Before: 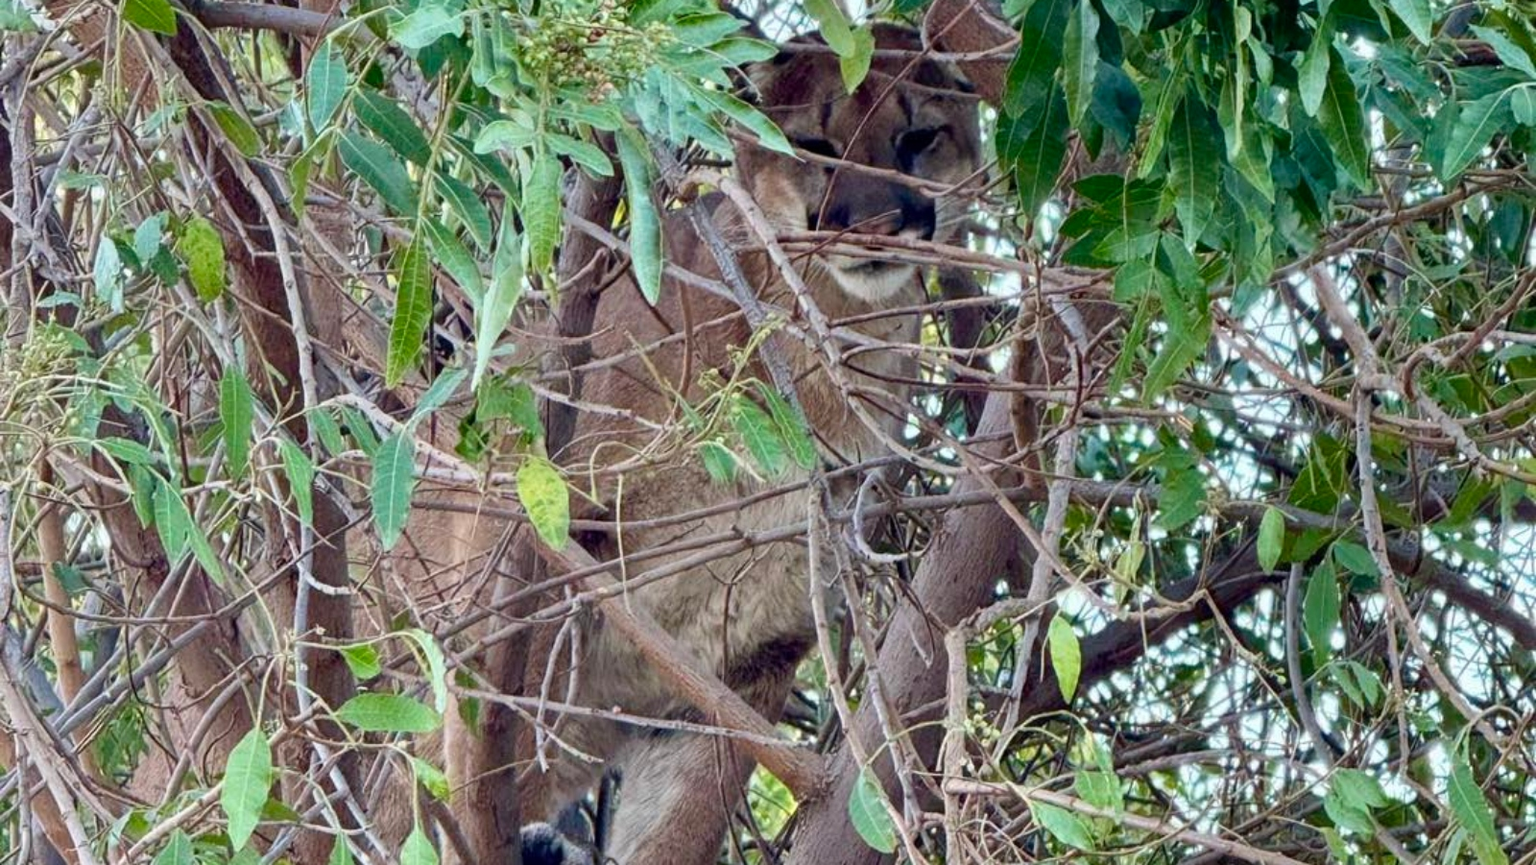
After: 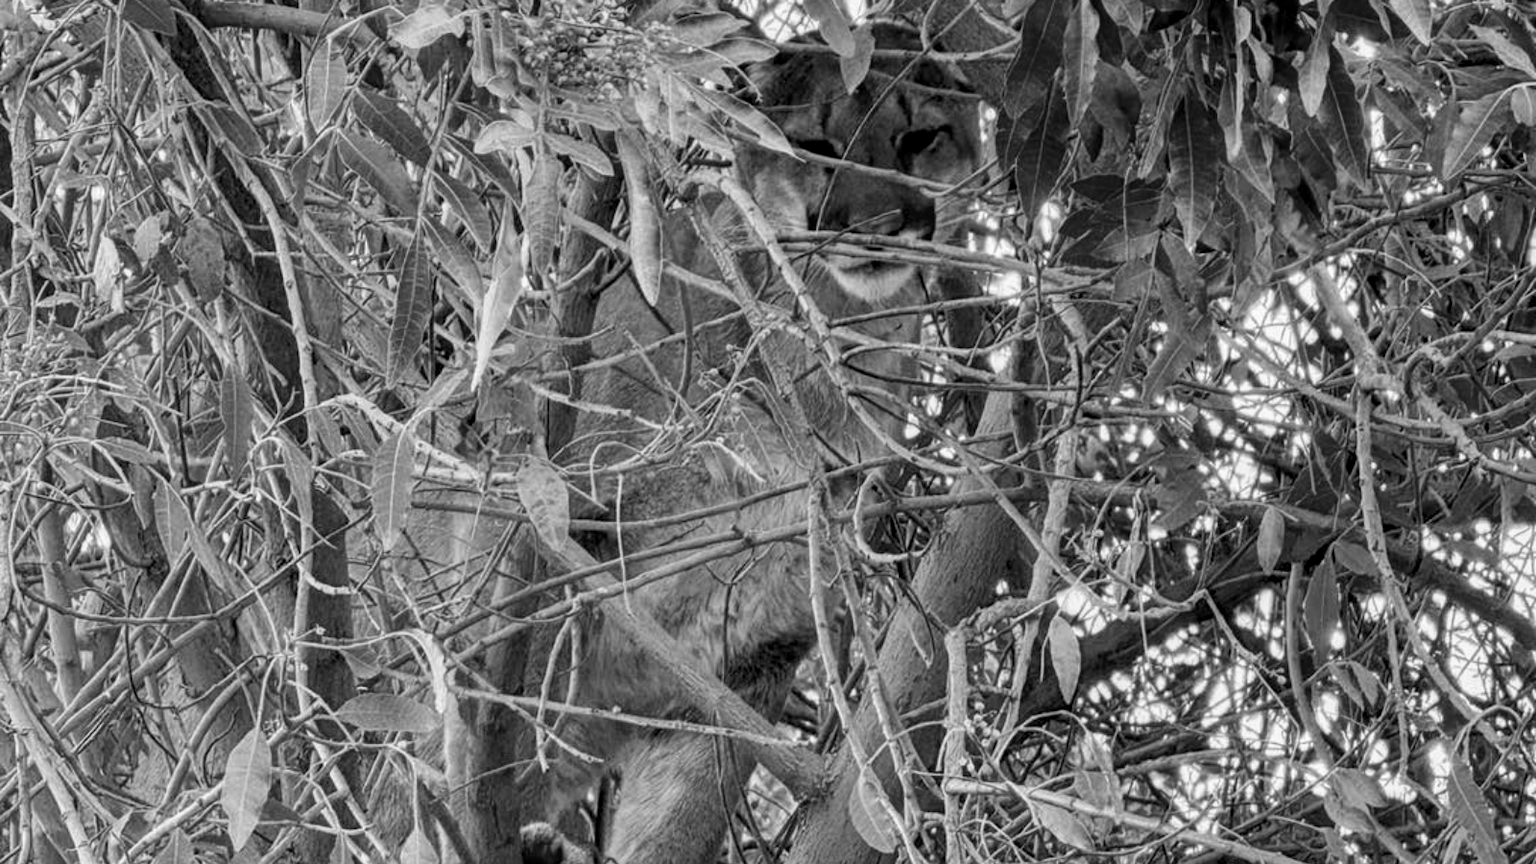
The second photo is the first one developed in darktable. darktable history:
local contrast: on, module defaults
color calibration: output gray [0.246, 0.254, 0.501, 0], gray › normalize channels true, illuminant same as pipeline (D50), adaptation XYZ, x 0.346, y 0.359, gamut compression 0
